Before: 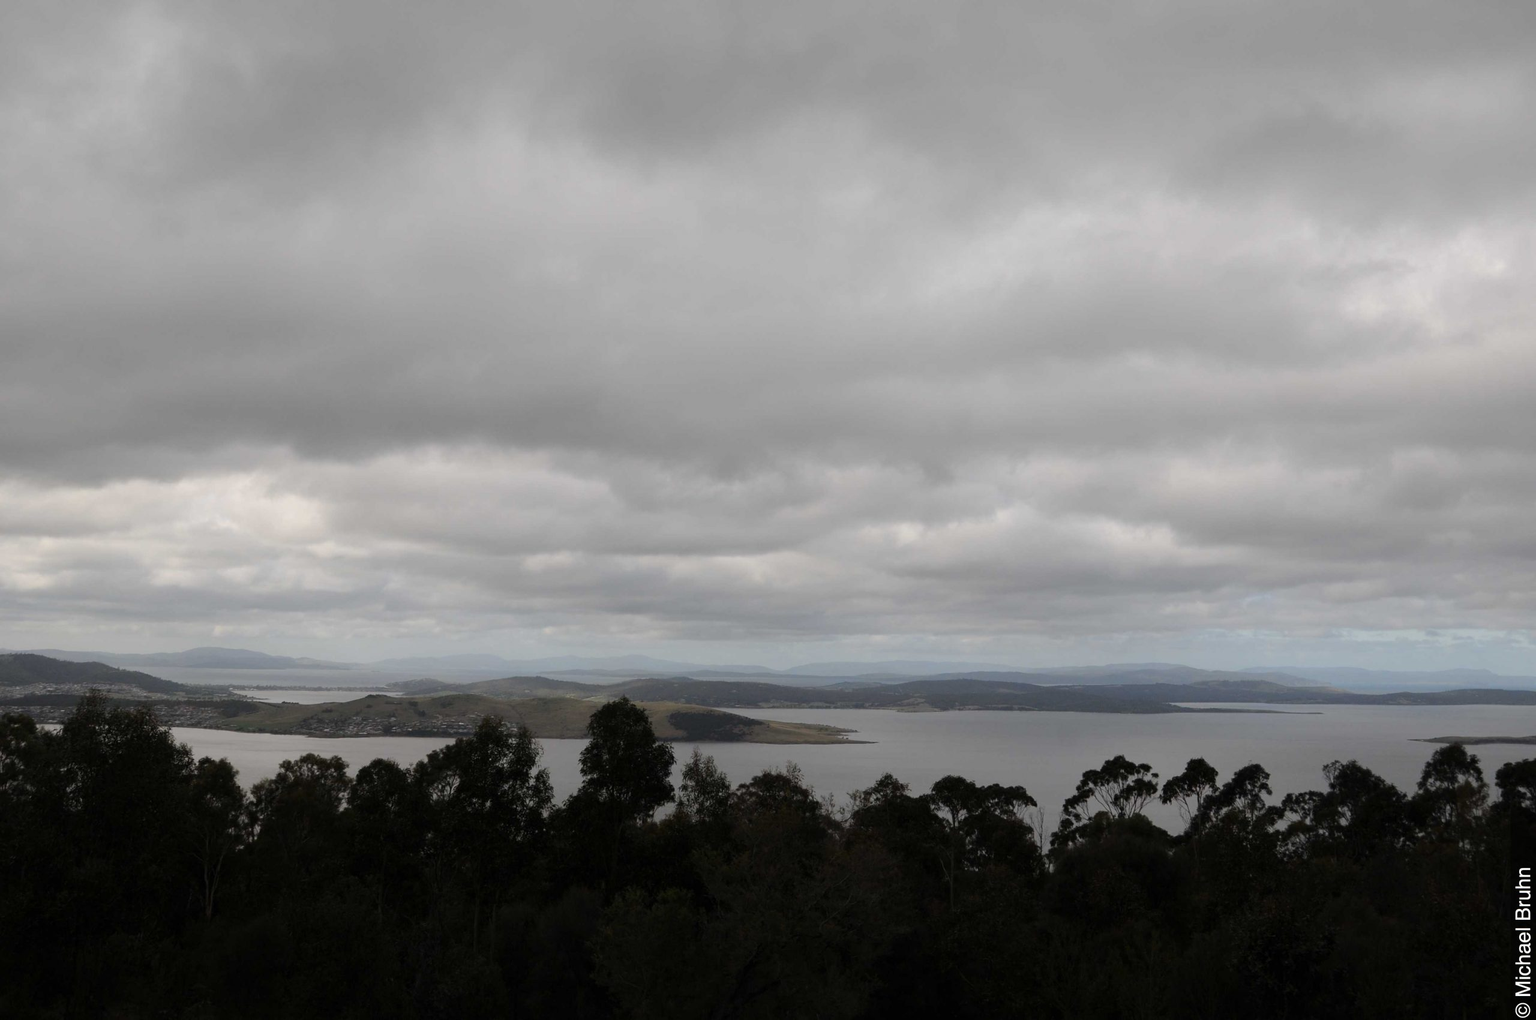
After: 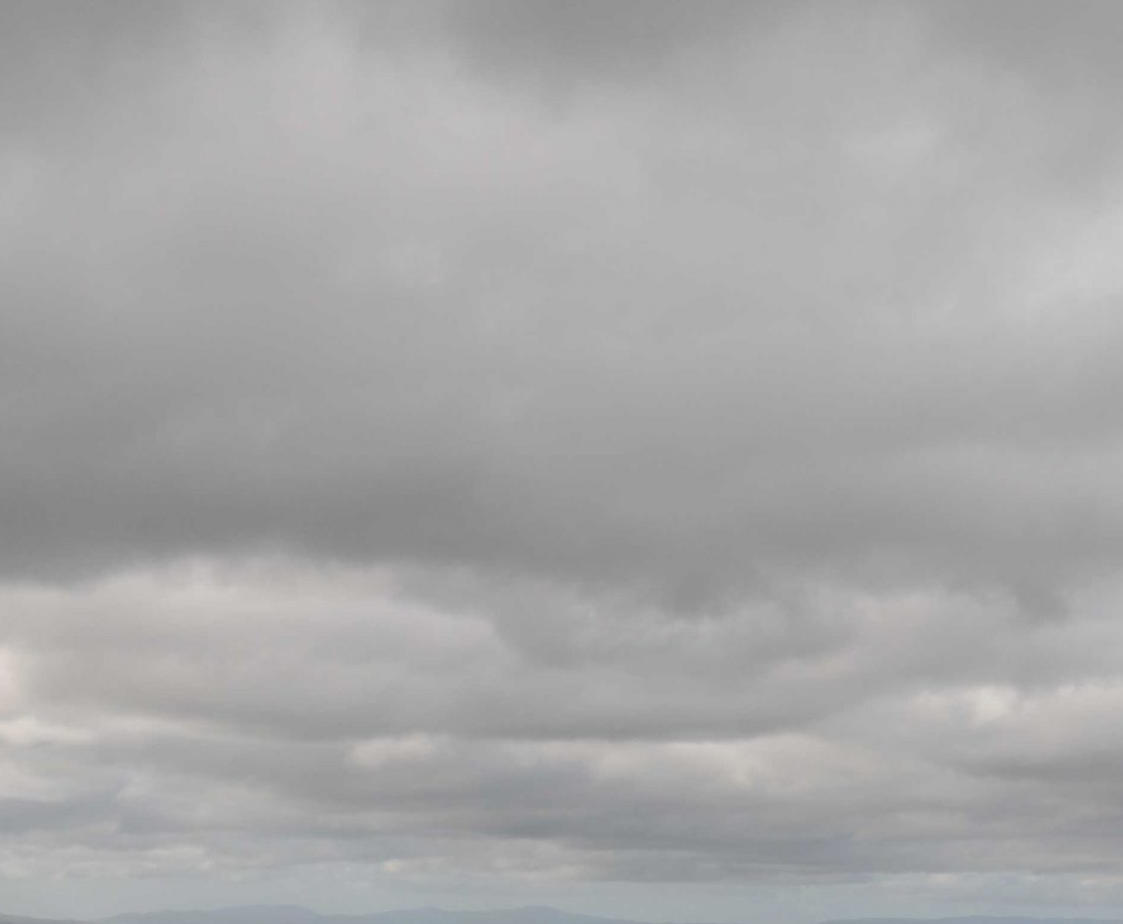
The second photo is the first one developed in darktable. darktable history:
crop: left 20.405%, top 10.905%, right 35.715%, bottom 34.692%
